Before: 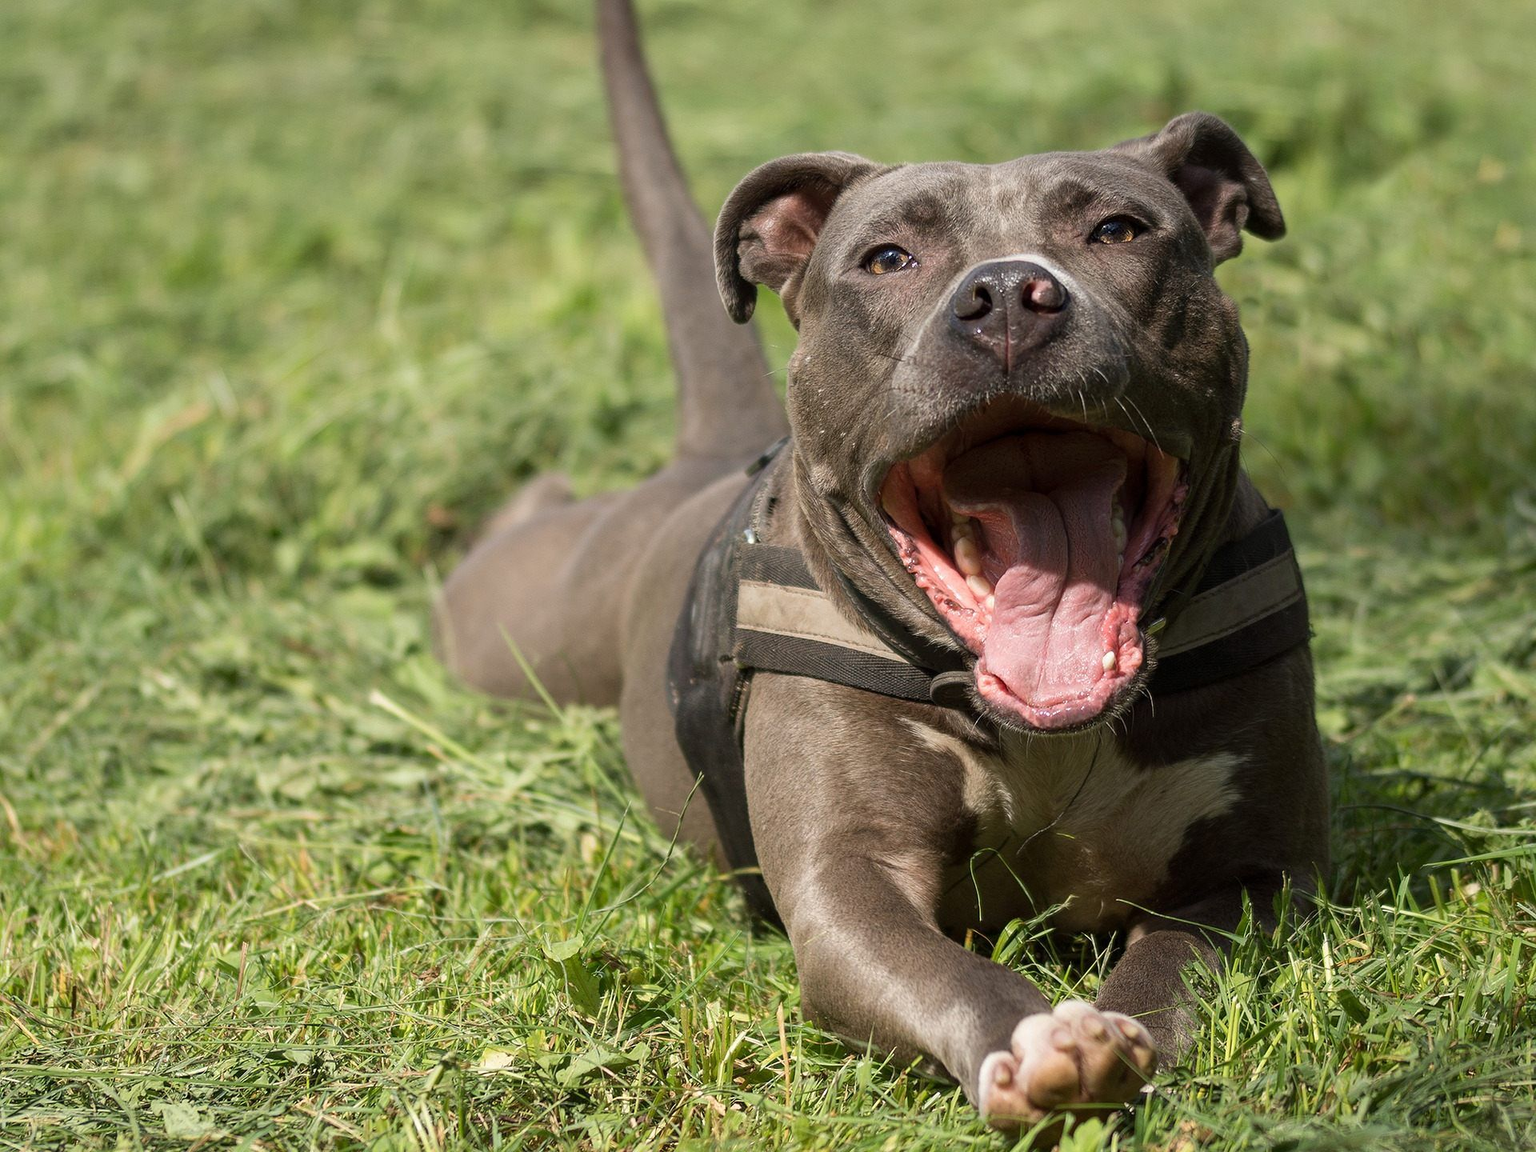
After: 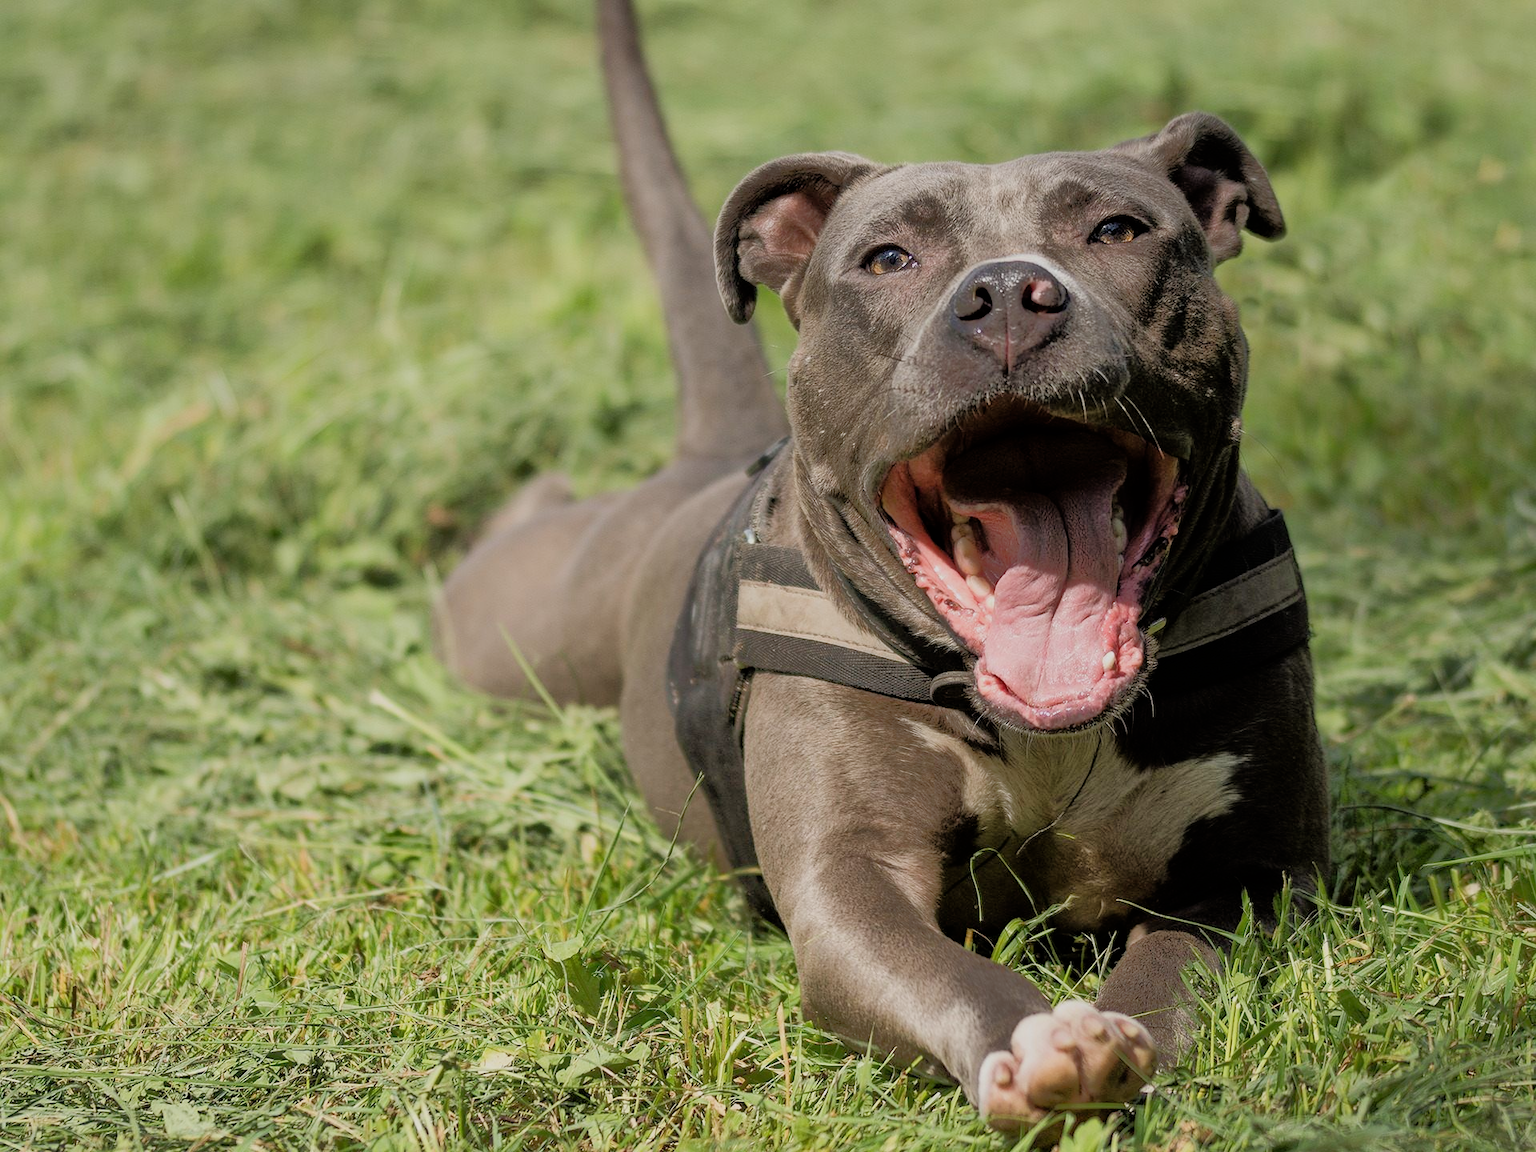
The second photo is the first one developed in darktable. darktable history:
tone equalizer: -8 EV -0.528 EV, -7 EV -0.319 EV, -6 EV -0.083 EV, -5 EV 0.413 EV, -4 EV 0.985 EV, -3 EV 0.791 EV, -2 EV -0.01 EV, -1 EV 0.14 EV, +0 EV -0.012 EV, smoothing 1
filmic rgb: black relative exposure -7.65 EV, white relative exposure 4.56 EV, hardness 3.61
